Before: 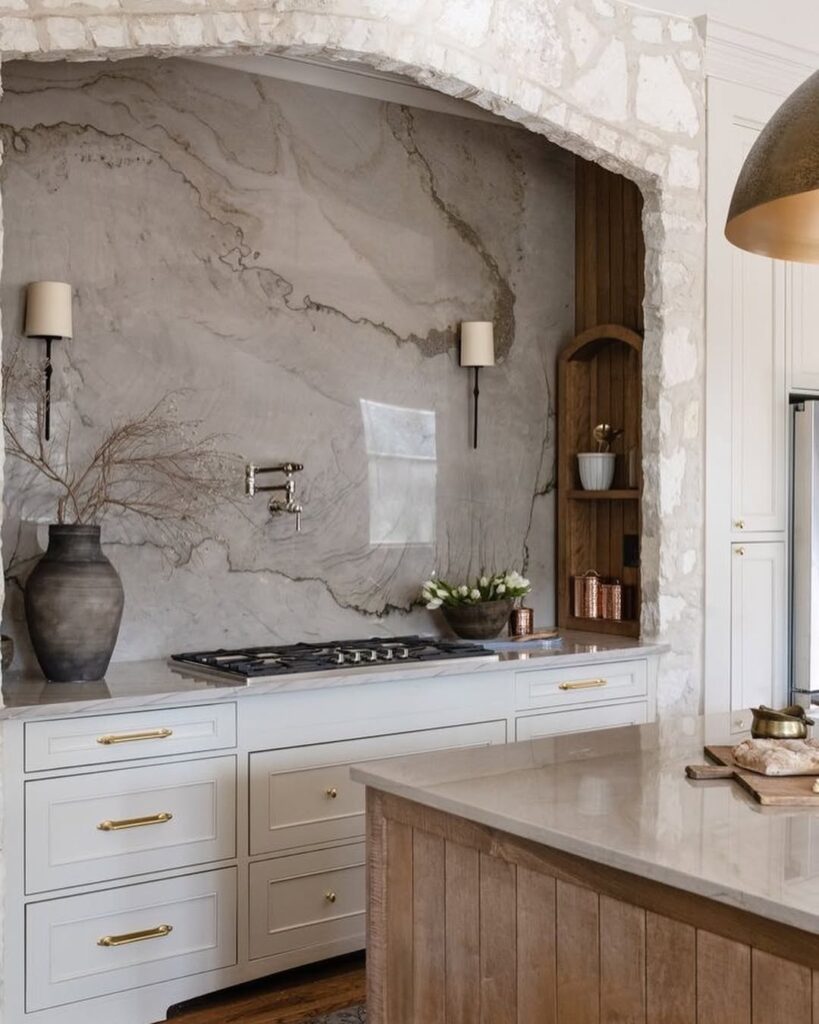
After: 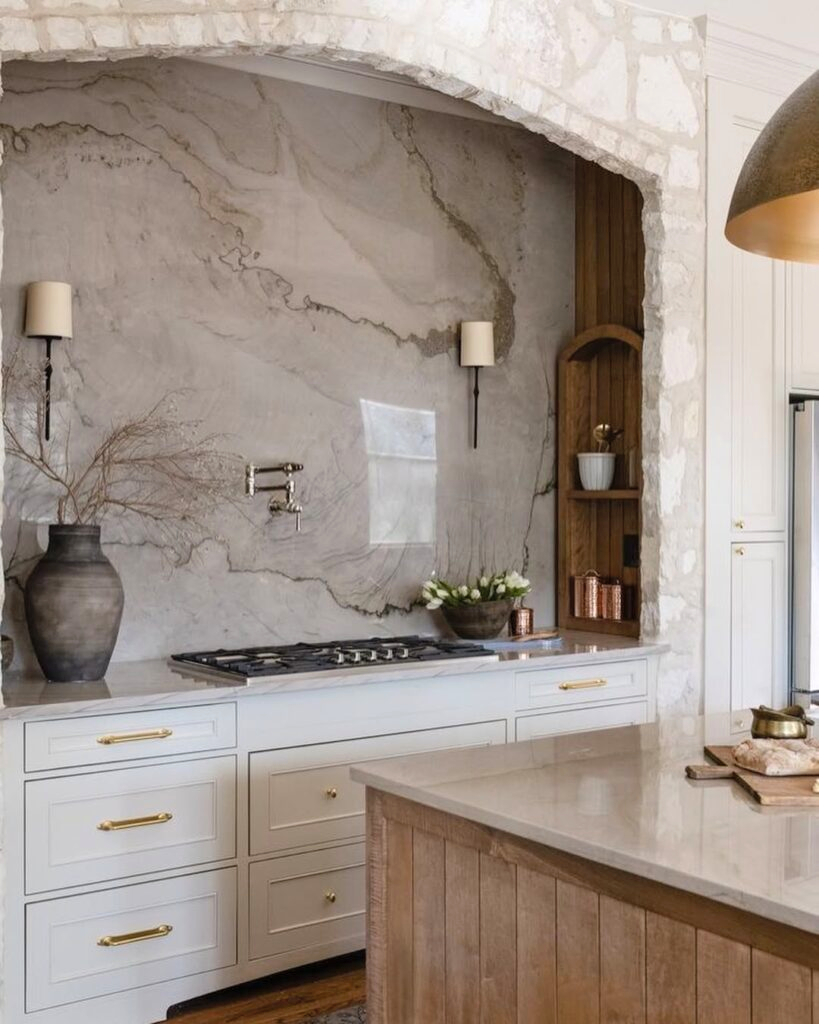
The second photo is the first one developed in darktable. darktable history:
contrast brightness saturation: contrast 0.05, brightness 0.06, saturation 0.01
color balance rgb: perceptual saturation grading › global saturation 10%, global vibrance 10%
